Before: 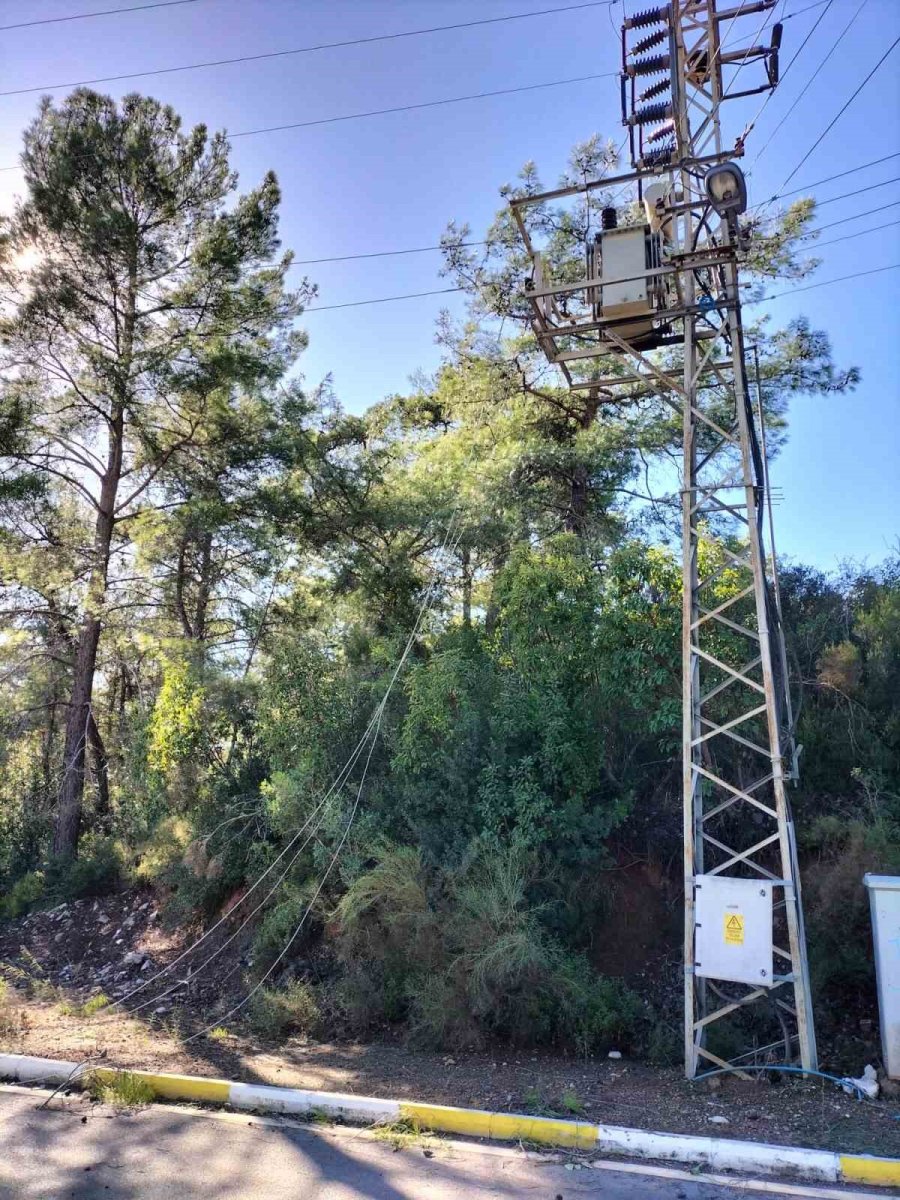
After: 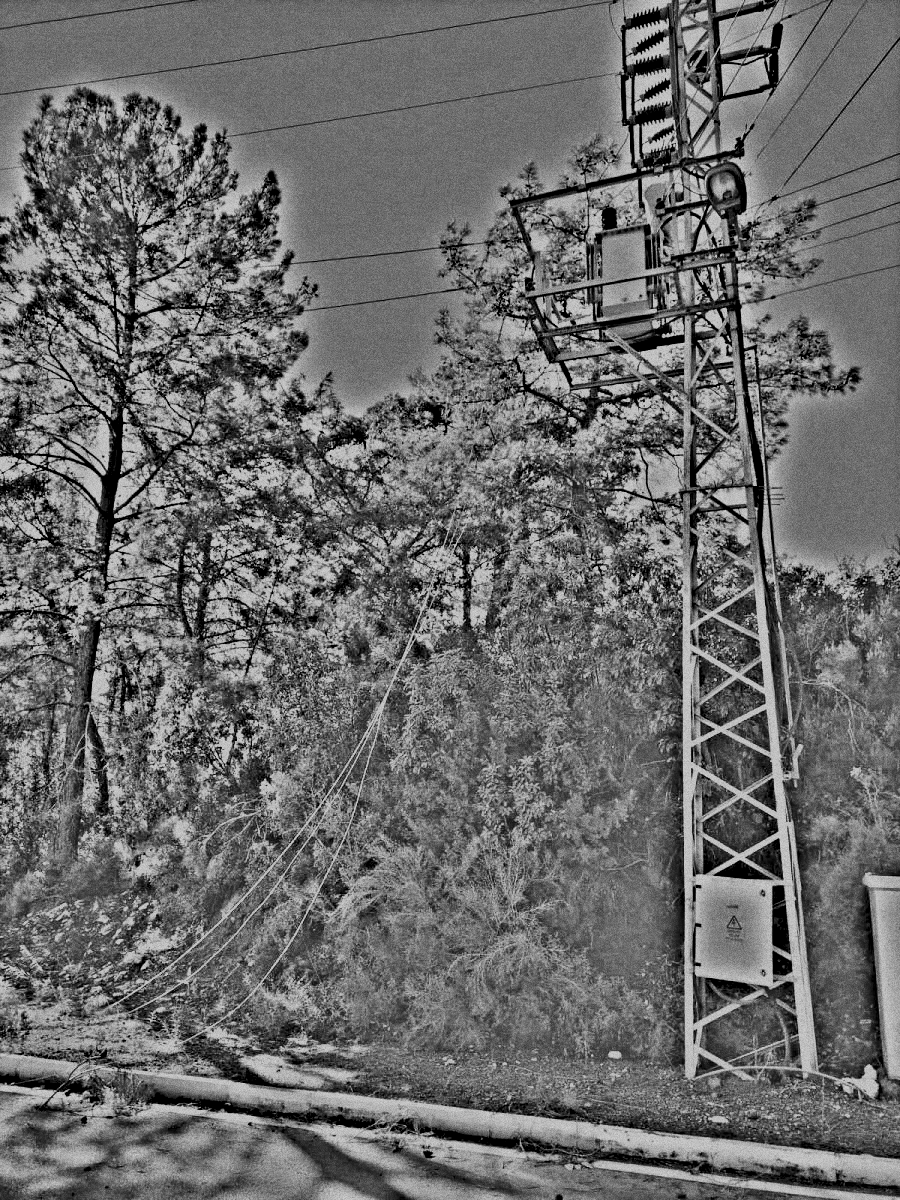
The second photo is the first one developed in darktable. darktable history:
grain: coarseness 0.09 ISO, strength 40%
monochrome: a 79.32, b 81.83, size 1.1
contrast brightness saturation: contrast 0.2, brightness 0.16, saturation 0.22
highpass: on, module defaults
